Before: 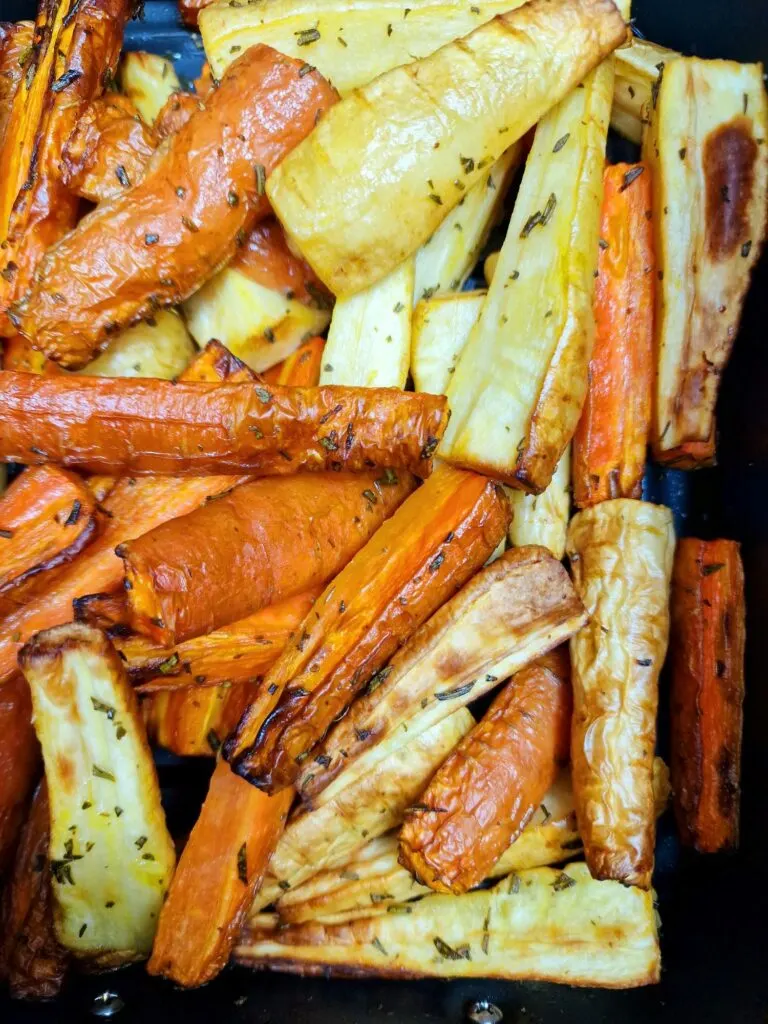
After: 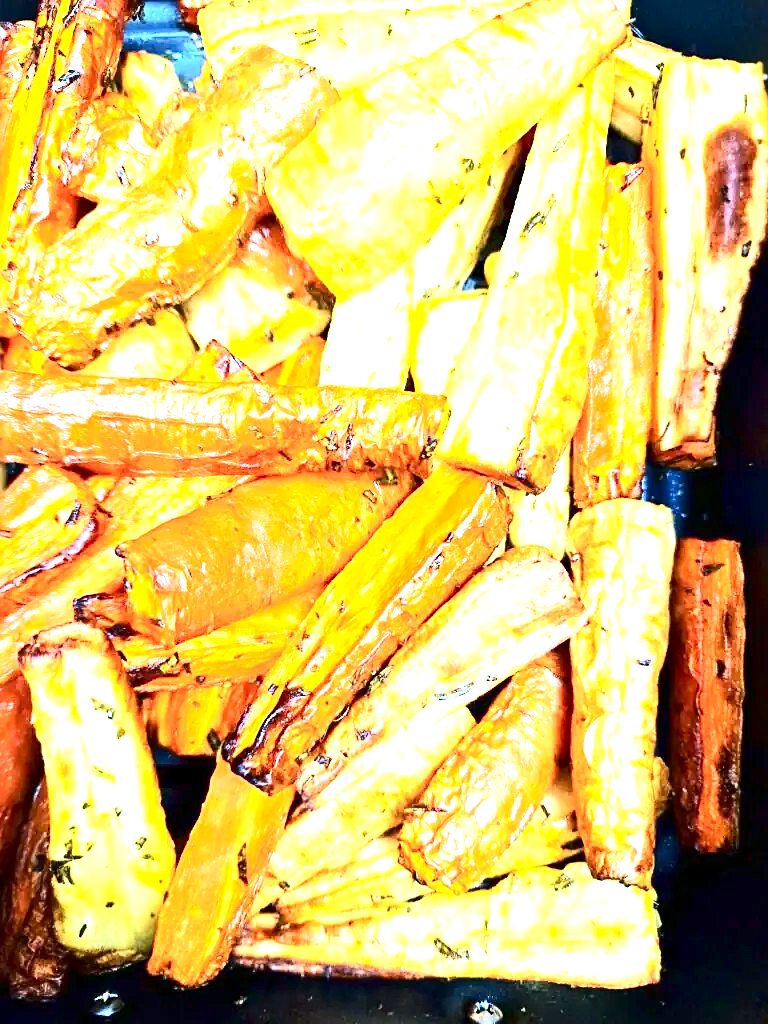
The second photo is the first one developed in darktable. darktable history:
sharpen: on, module defaults
contrast brightness saturation: contrast 0.28
exposure: exposure 2.25 EV, compensate highlight preservation false
